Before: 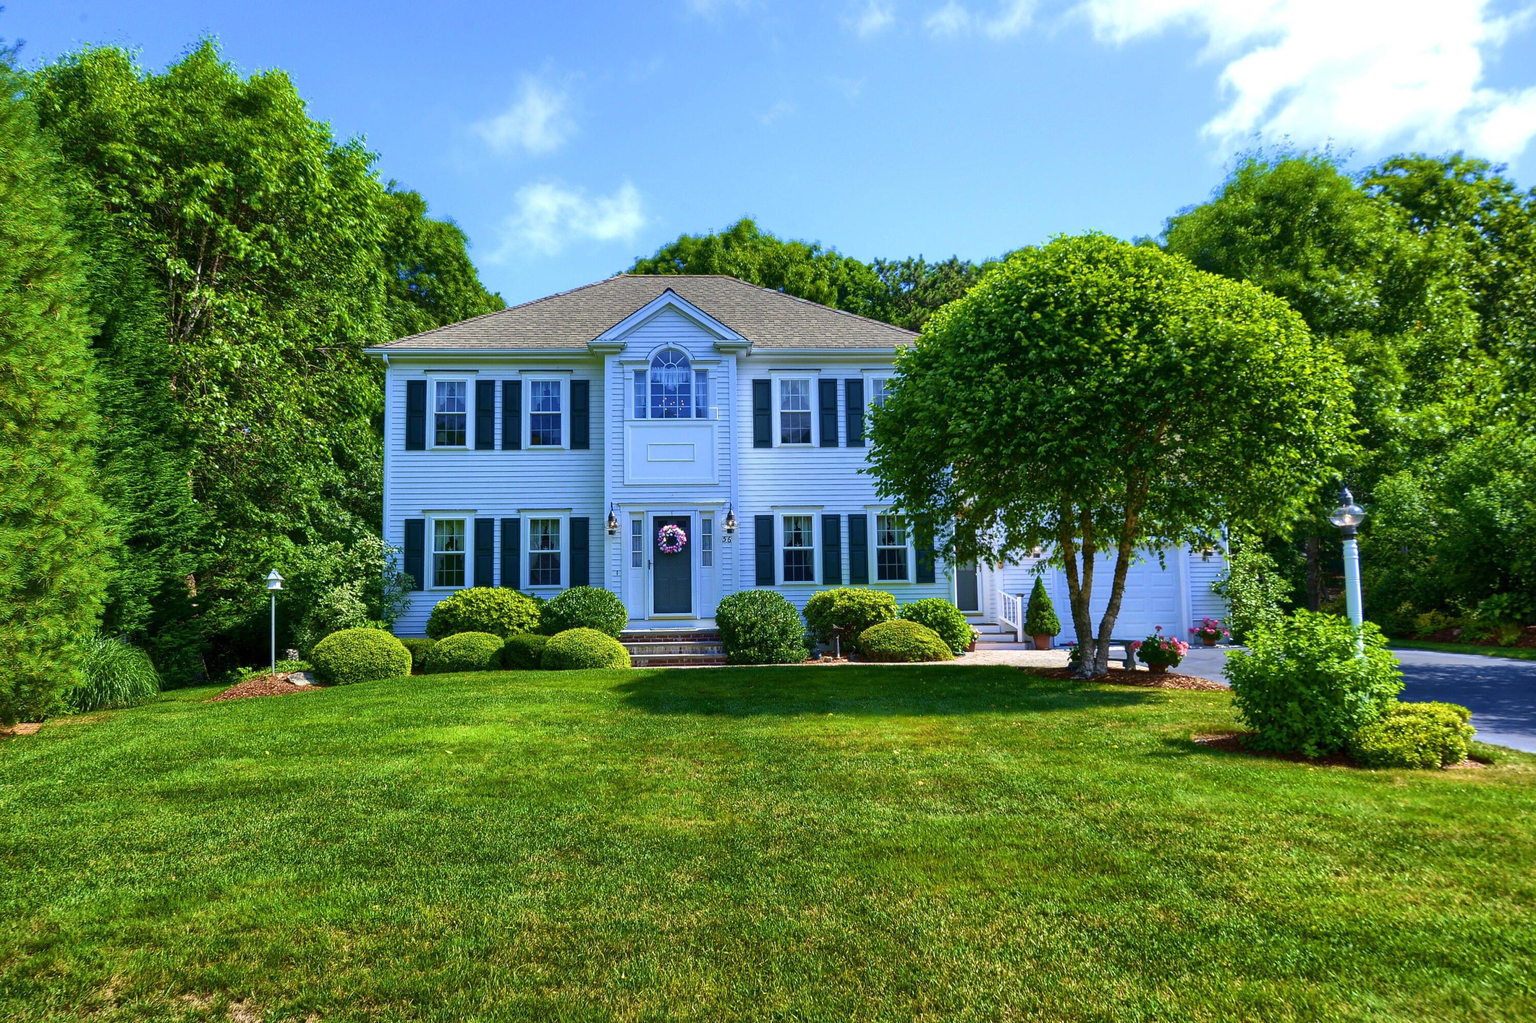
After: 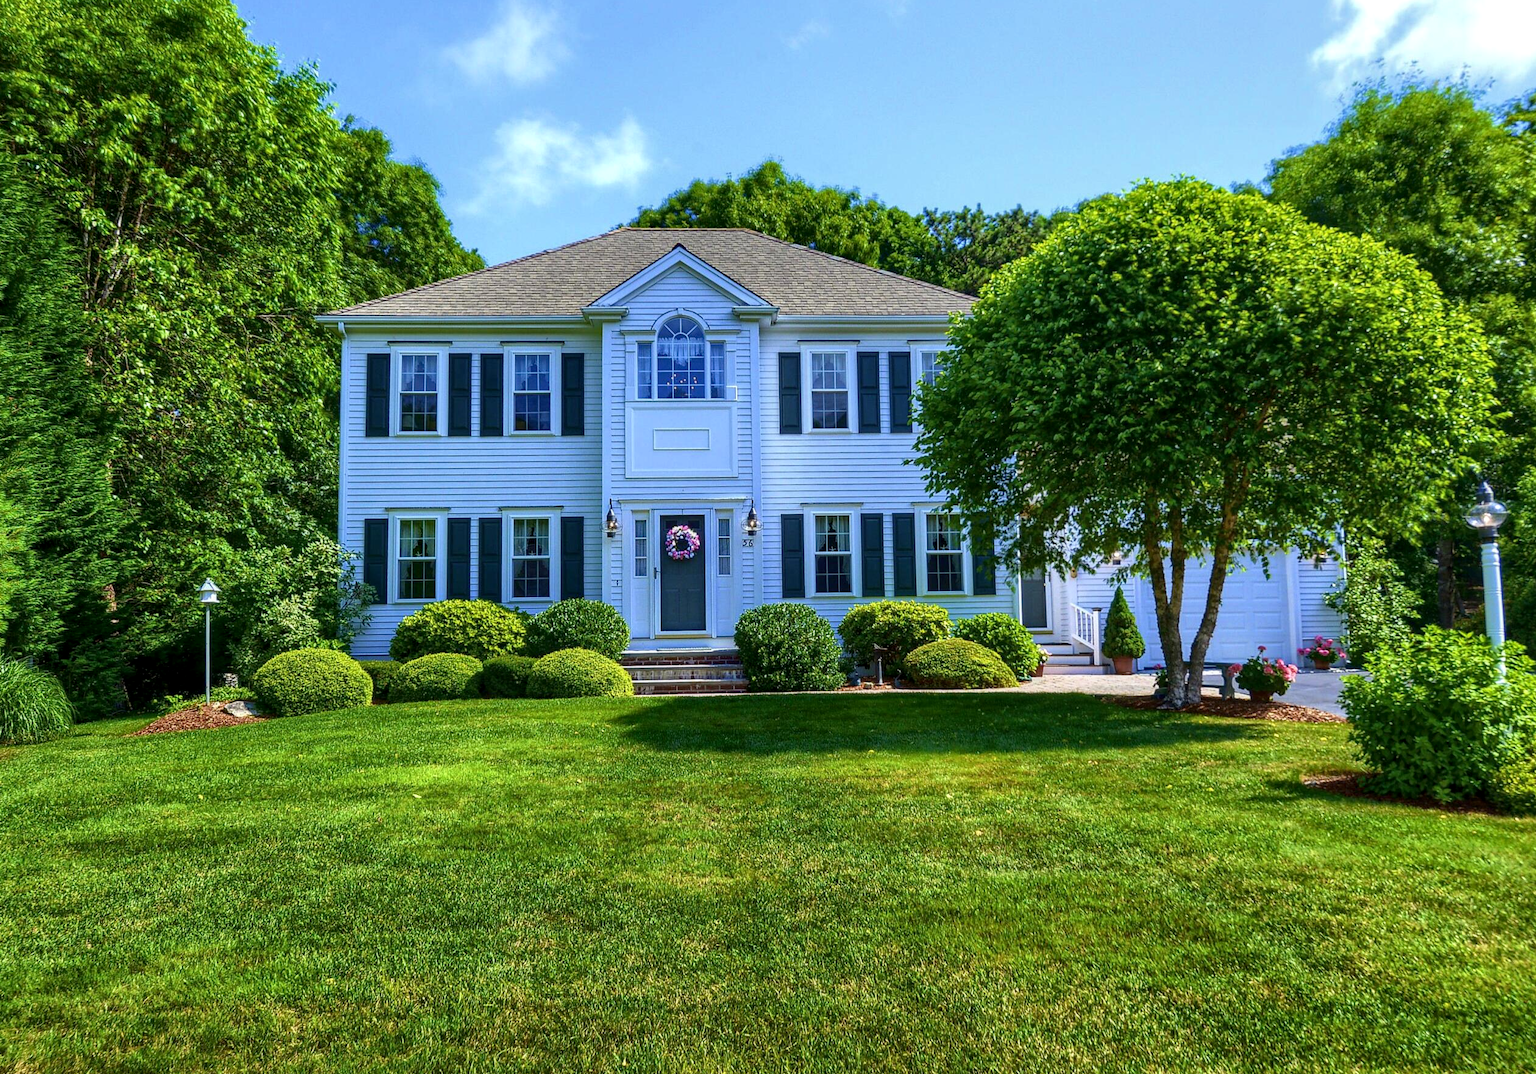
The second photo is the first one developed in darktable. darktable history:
local contrast: on, module defaults
crop: left 6.446%, top 8.188%, right 9.538%, bottom 3.548%
